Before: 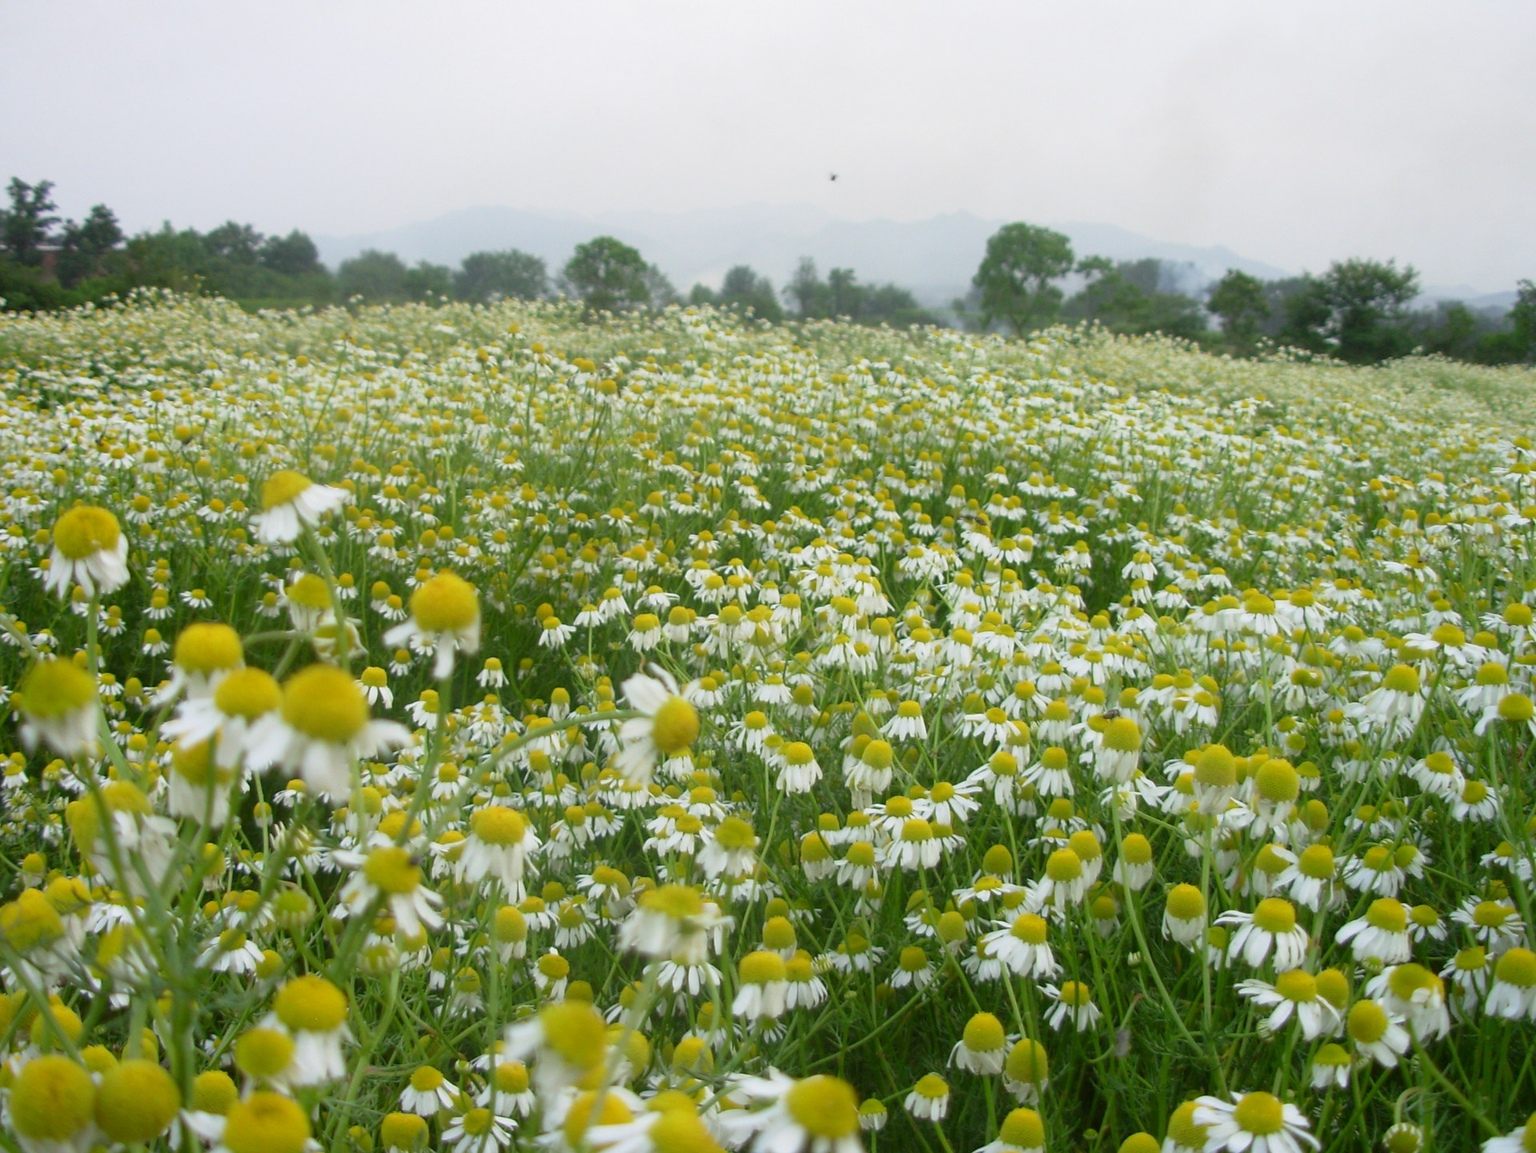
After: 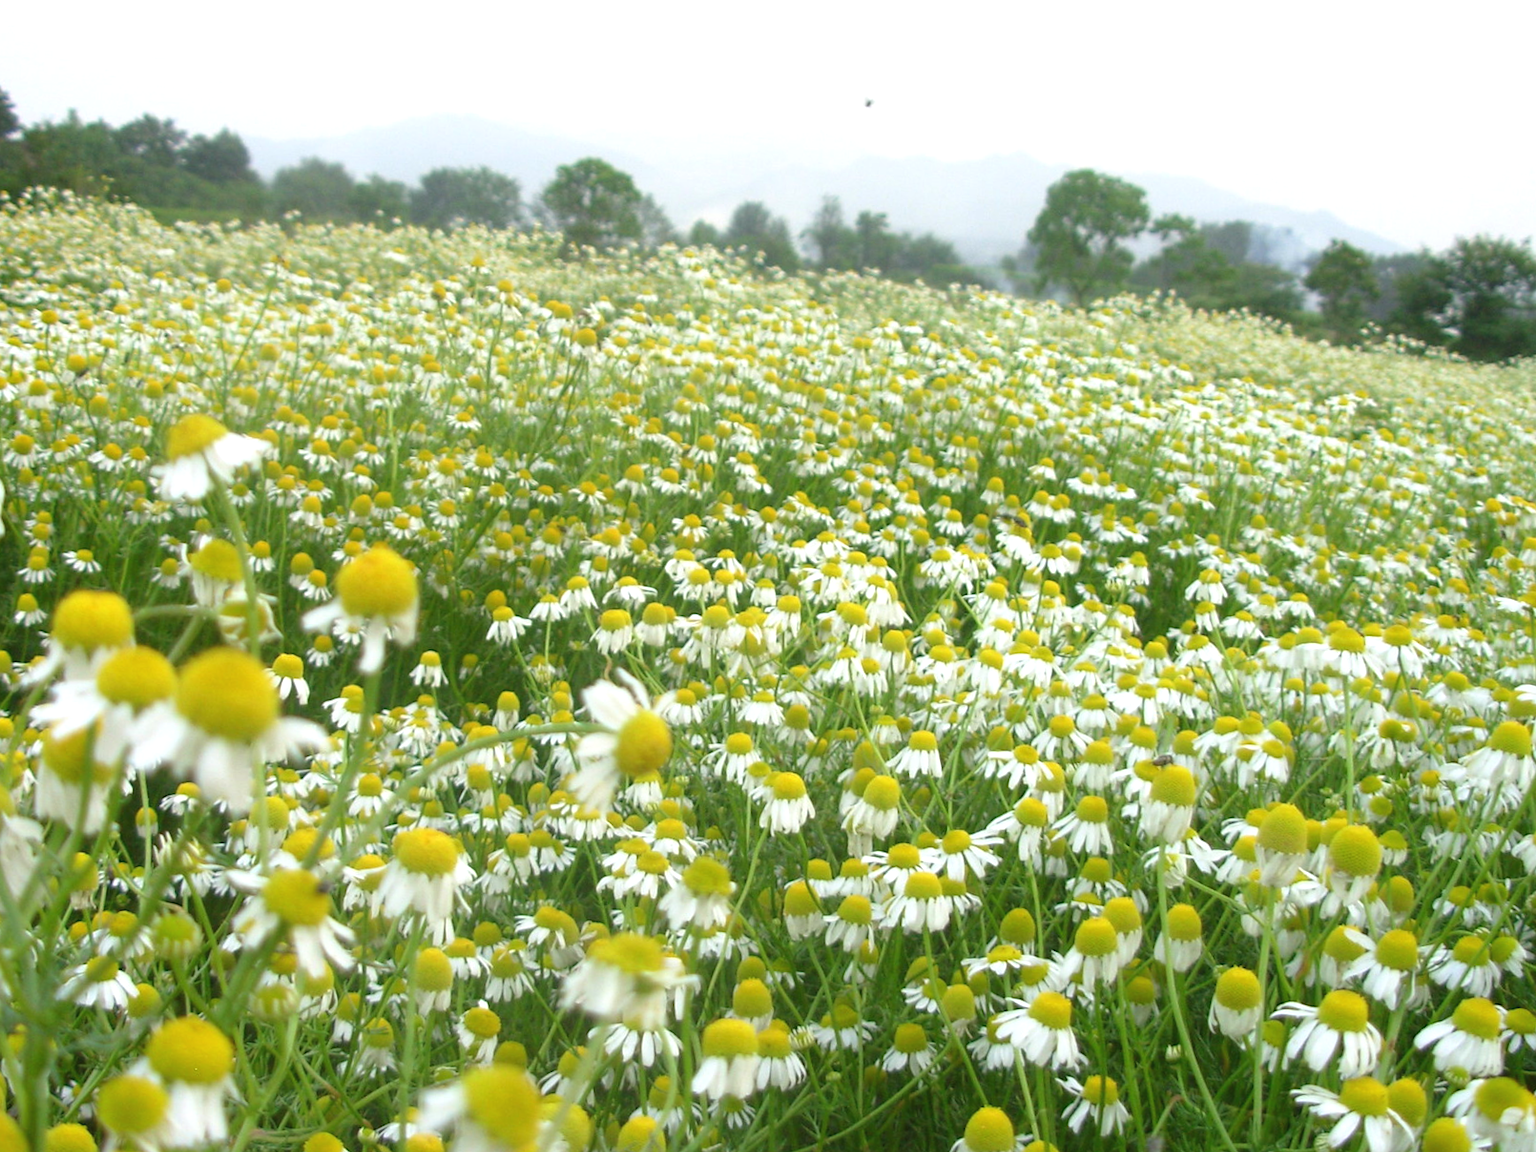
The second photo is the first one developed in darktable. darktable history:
exposure: black level correction -0.002, exposure 0.54 EV, compensate highlight preservation false
crop and rotate: angle -3.27°, left 5.211%, top 5.211%, right 4.607%, bottom 4.607%
